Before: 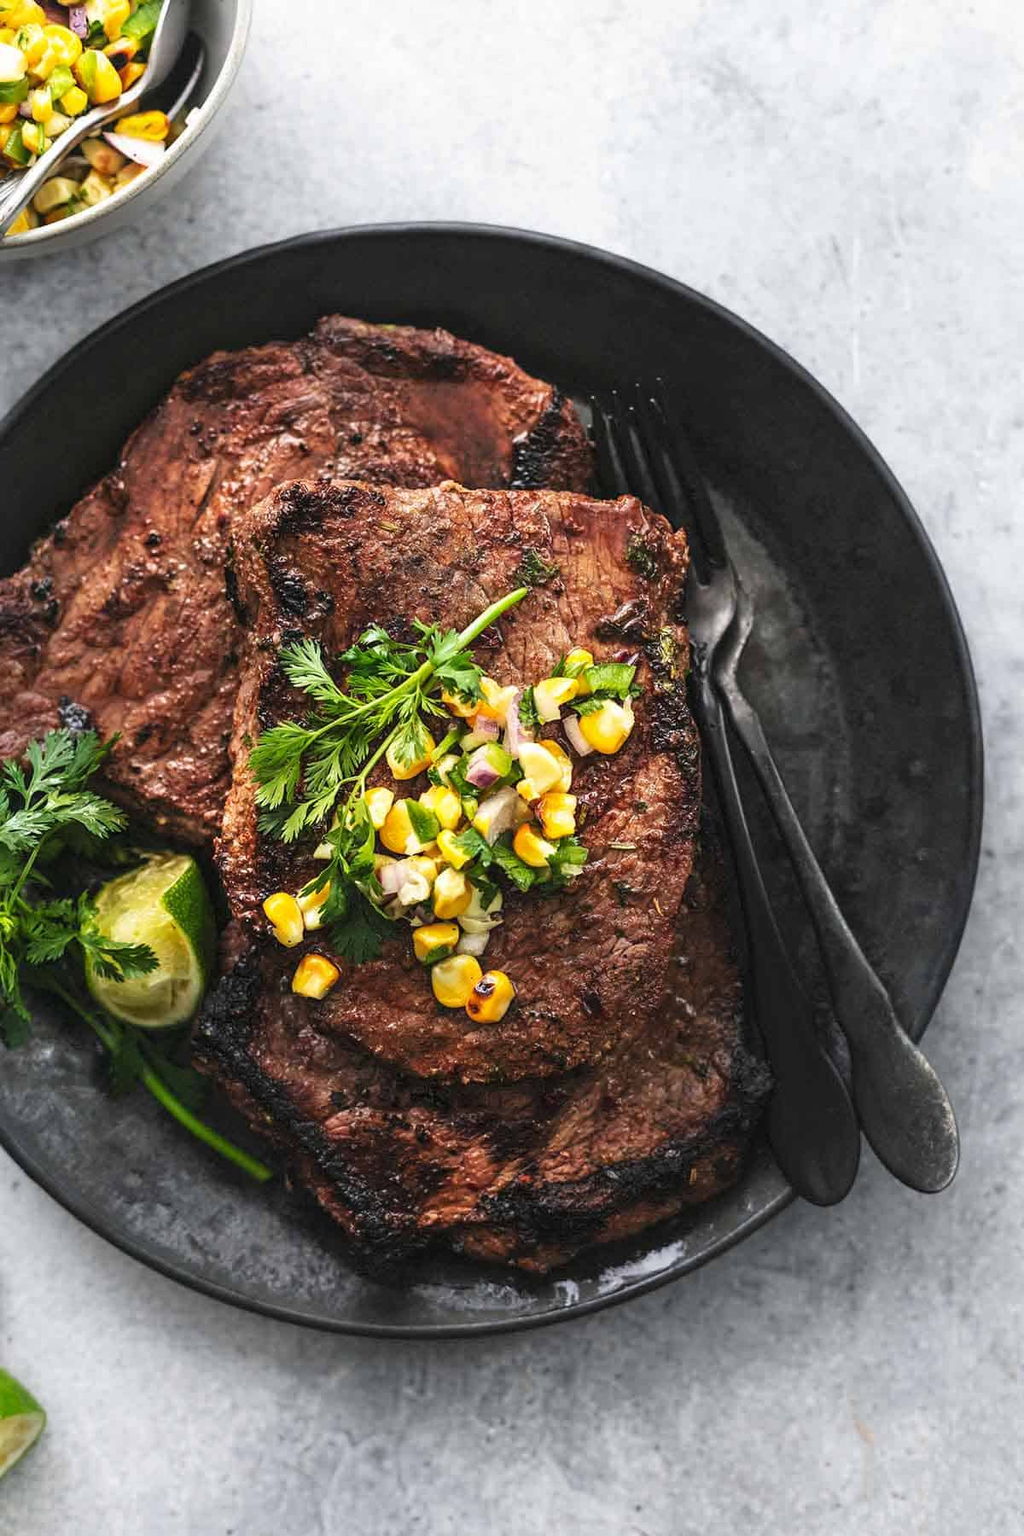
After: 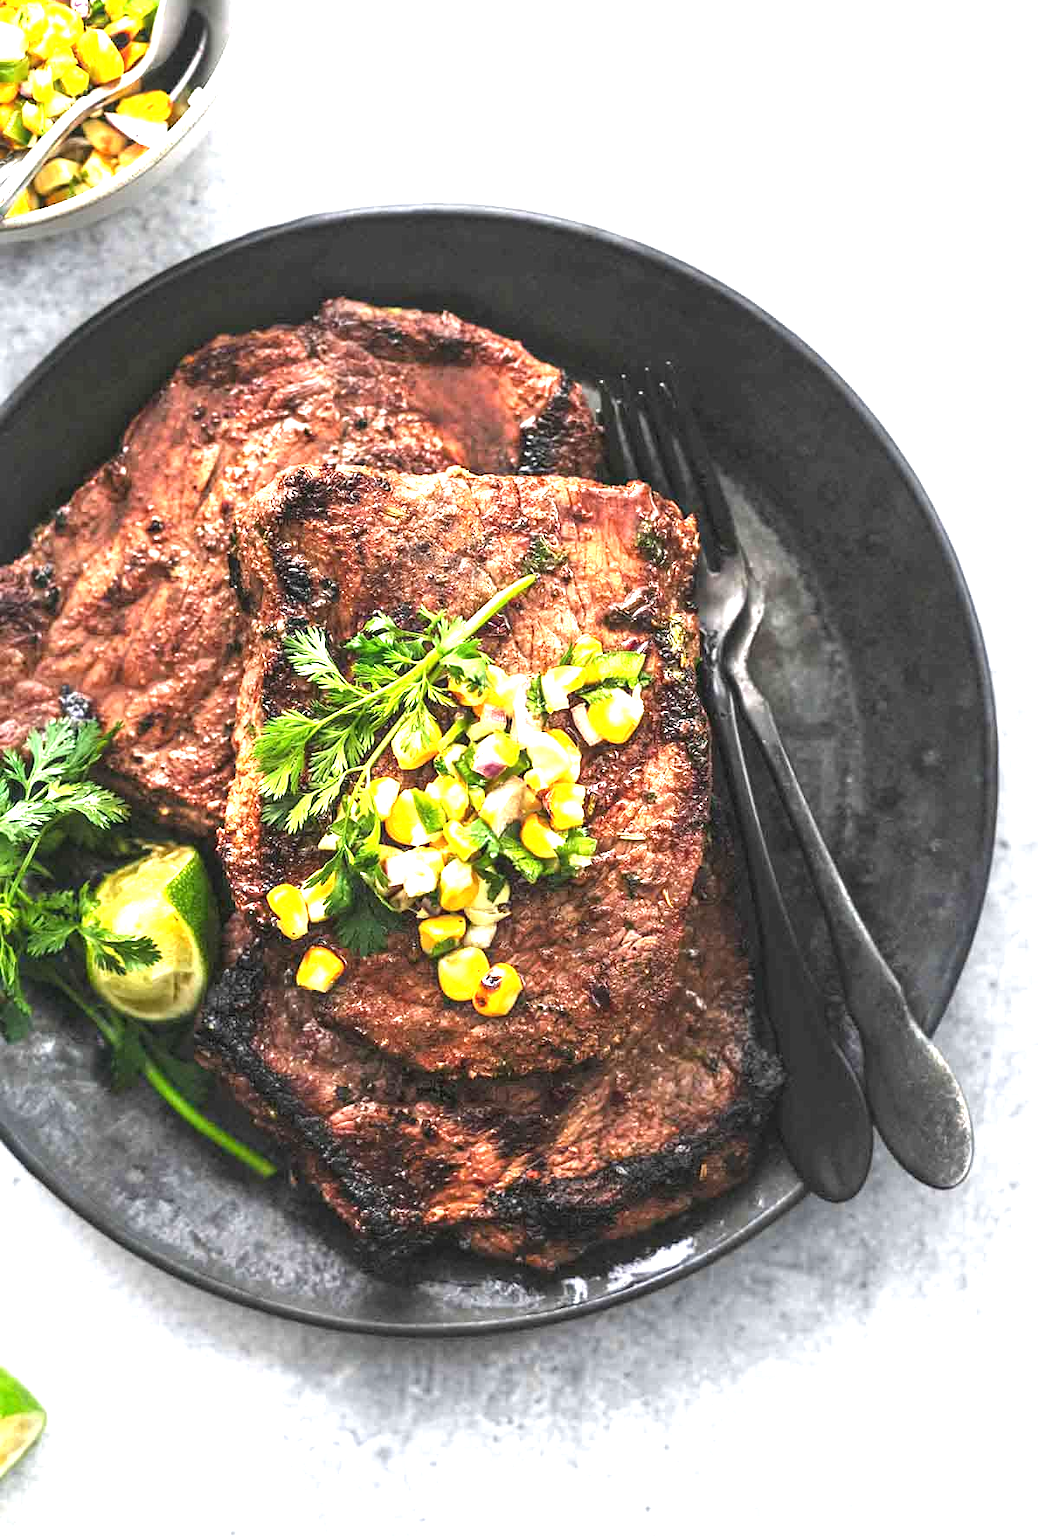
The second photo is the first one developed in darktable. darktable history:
crop: top 1.439%, right 0.037%
exposure: black level correction 0, exposure 1.492 EV, compensate exposure bias true, compensate highlight preservation false
